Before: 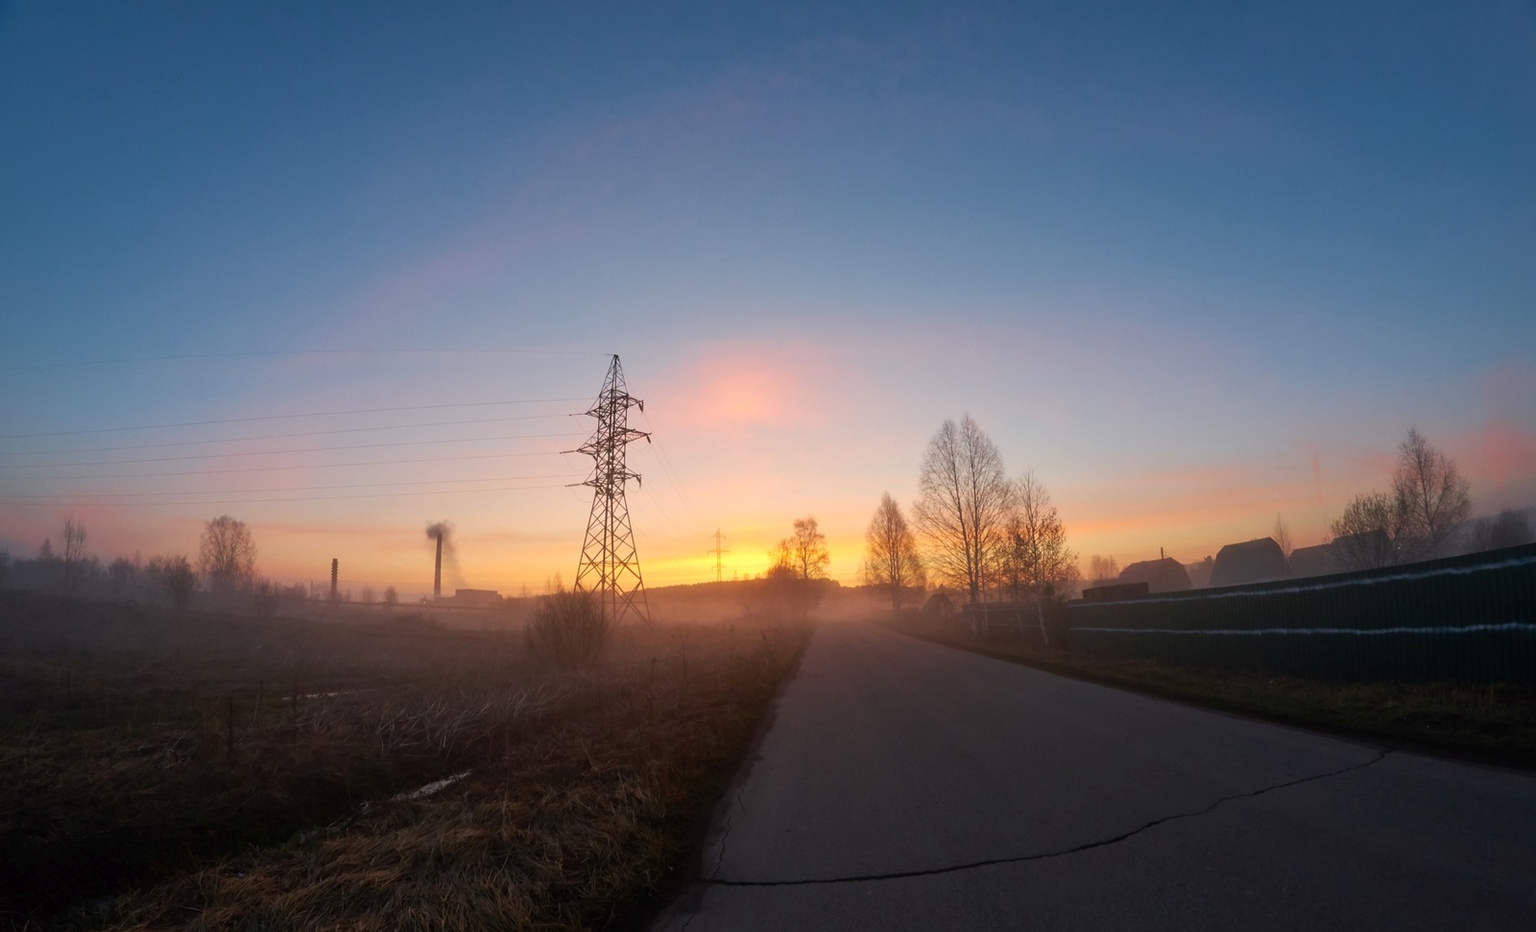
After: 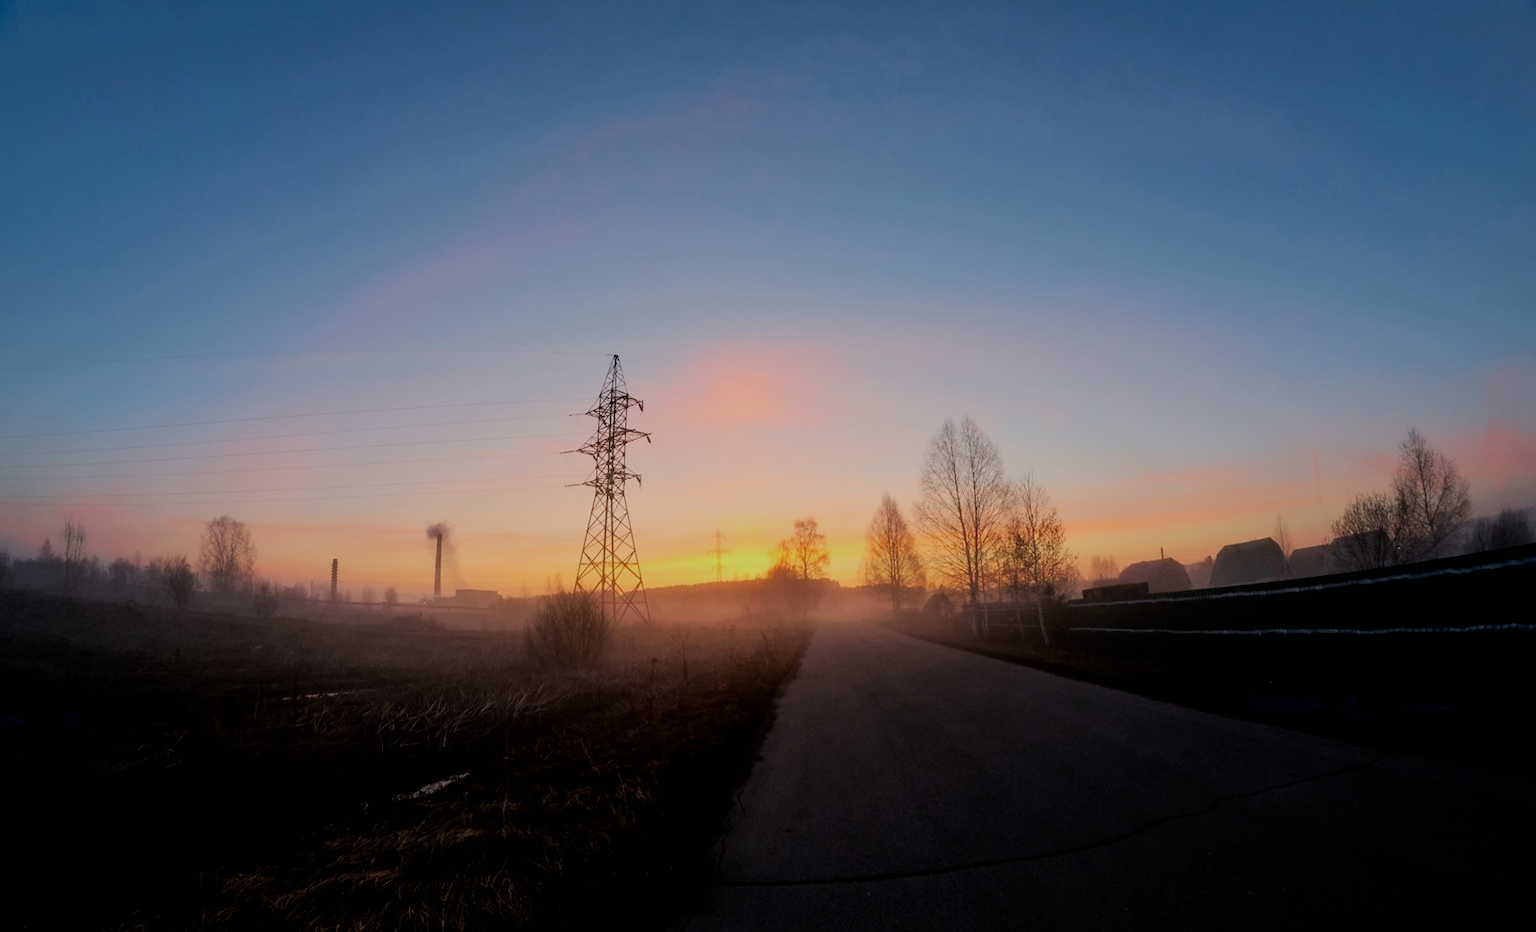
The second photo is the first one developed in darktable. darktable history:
filmic rgb: black relative exposure -6.15 EV, white relative exposure 6.96 EV, hardness 2.23, color science v6 (2022)
exposure: black level correction 0.007, compensate highlight preservation false
